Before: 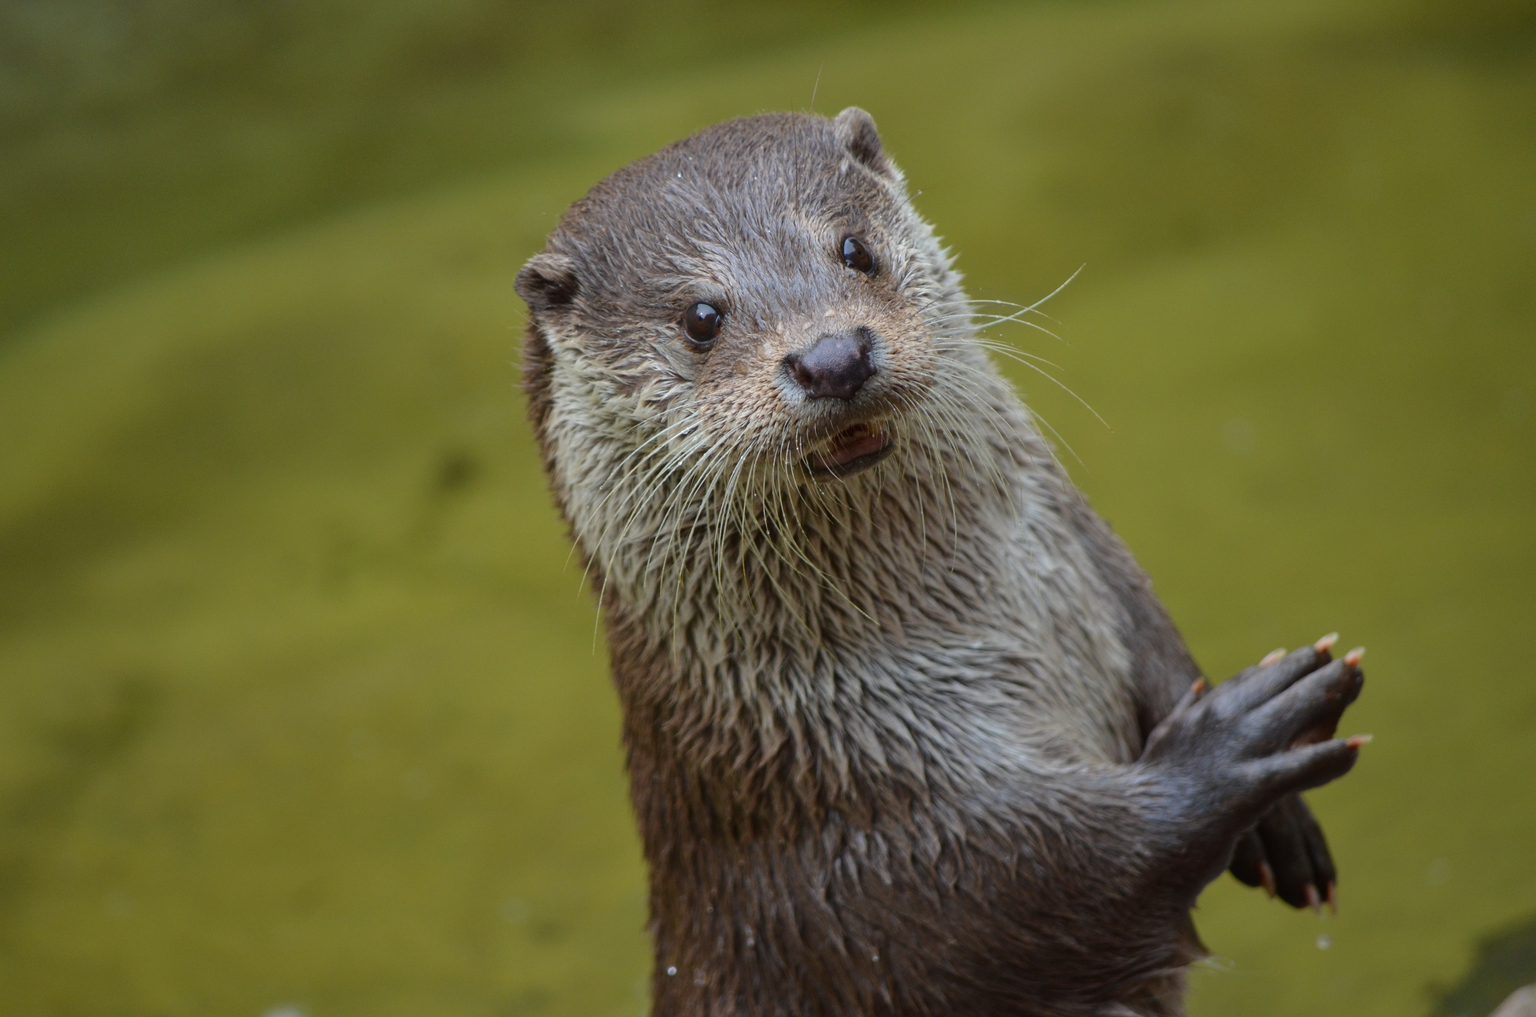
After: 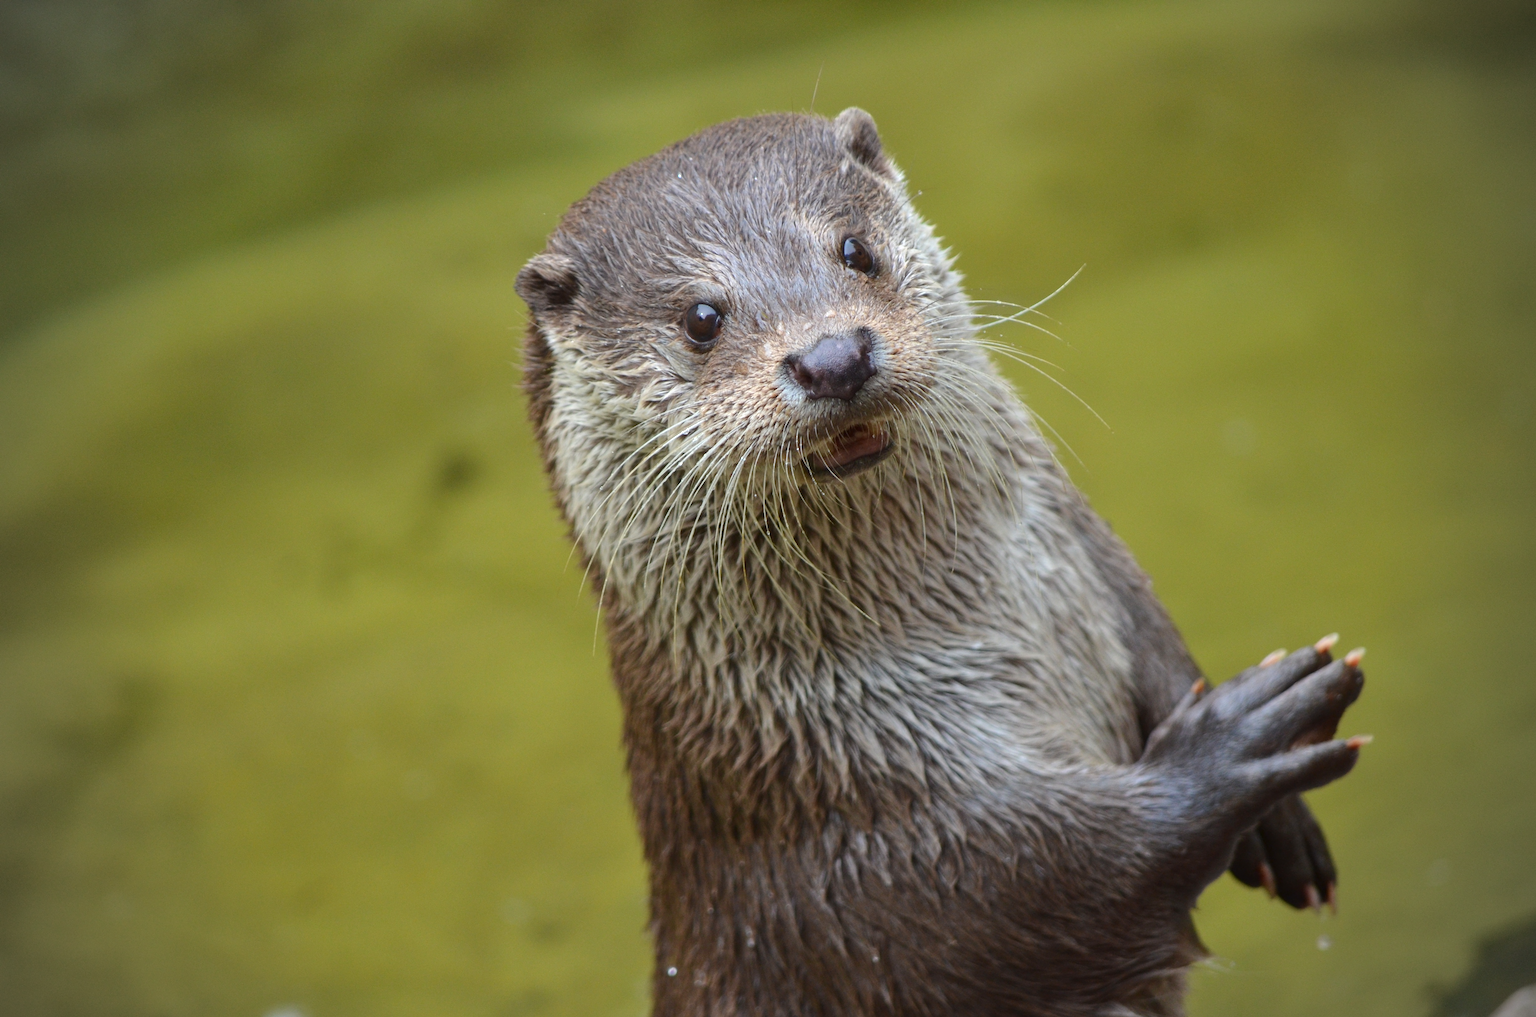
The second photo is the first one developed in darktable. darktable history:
exposure: black level correction 0, exposure 0.5 EV, compensate highlight preservation false
vignetting: on, module defaults
